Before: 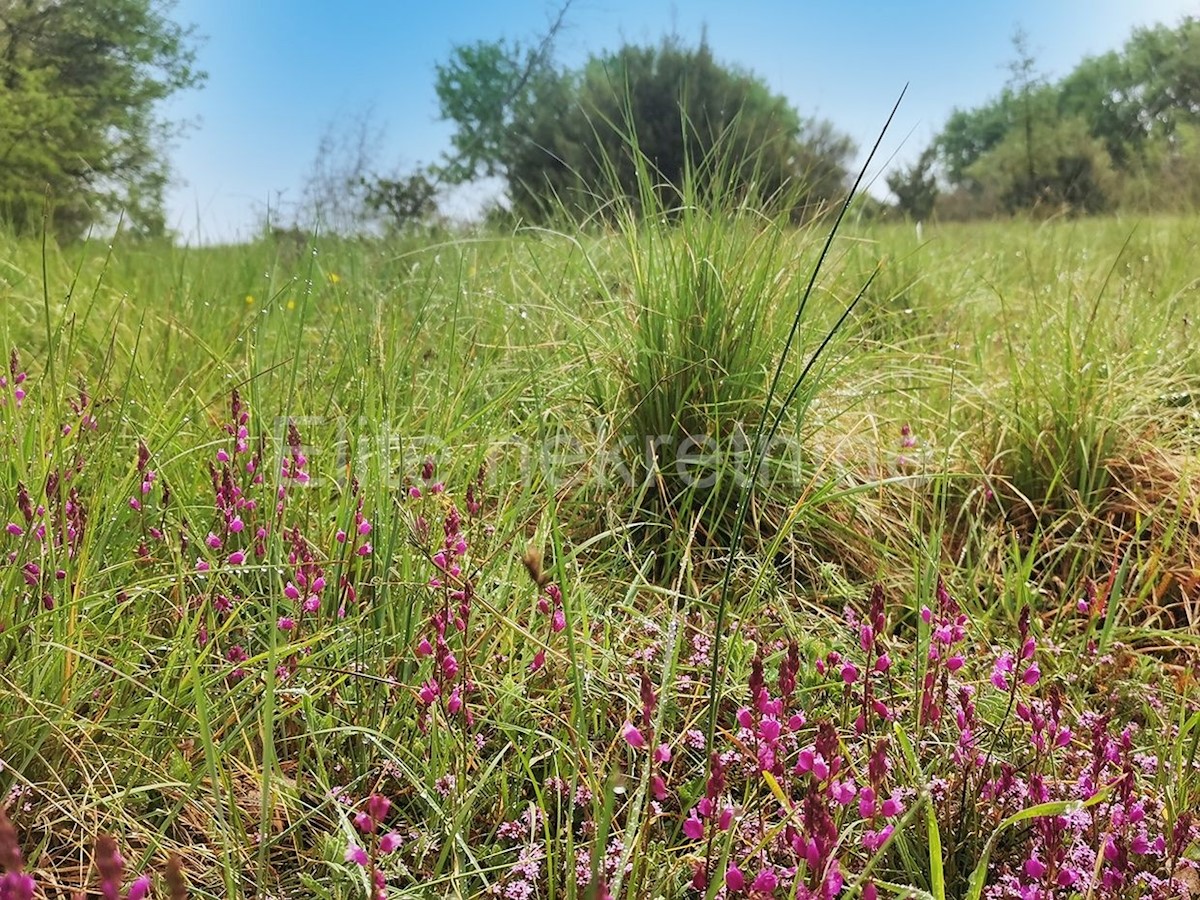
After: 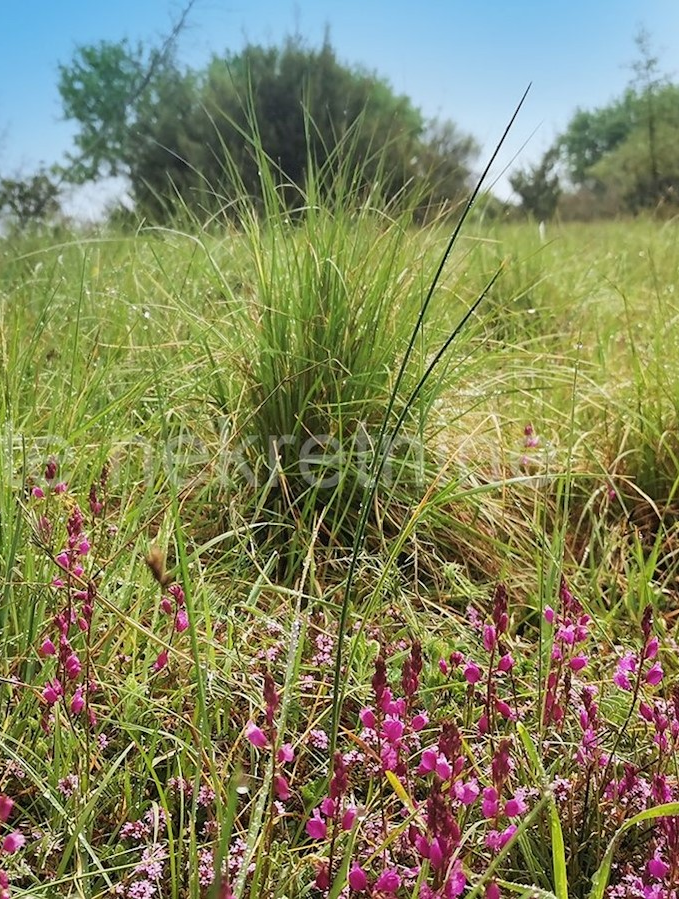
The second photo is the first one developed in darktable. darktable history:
crop: left 31.458%, top 0%, right 11.876%
color balance: contrast fulcrum 17.78%
